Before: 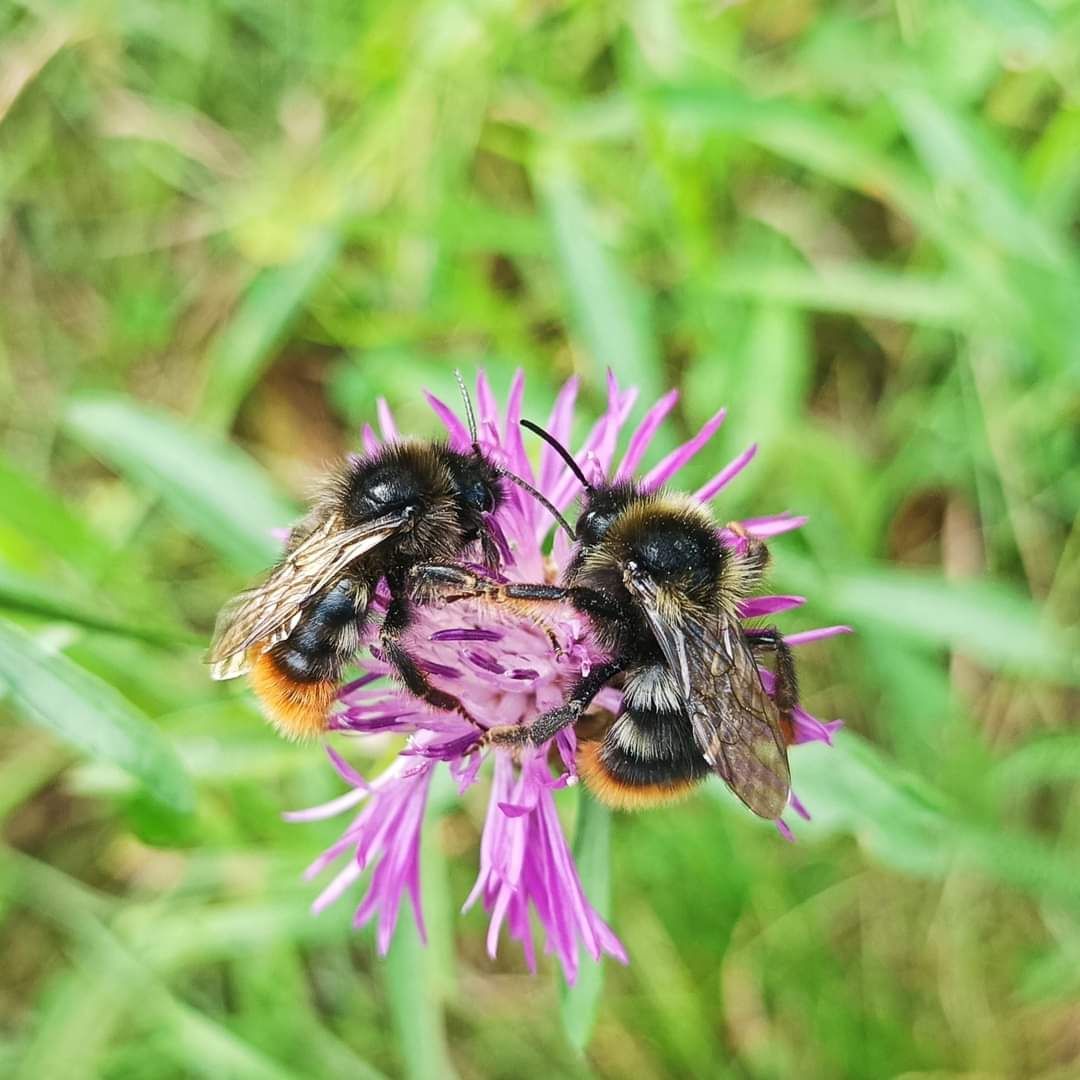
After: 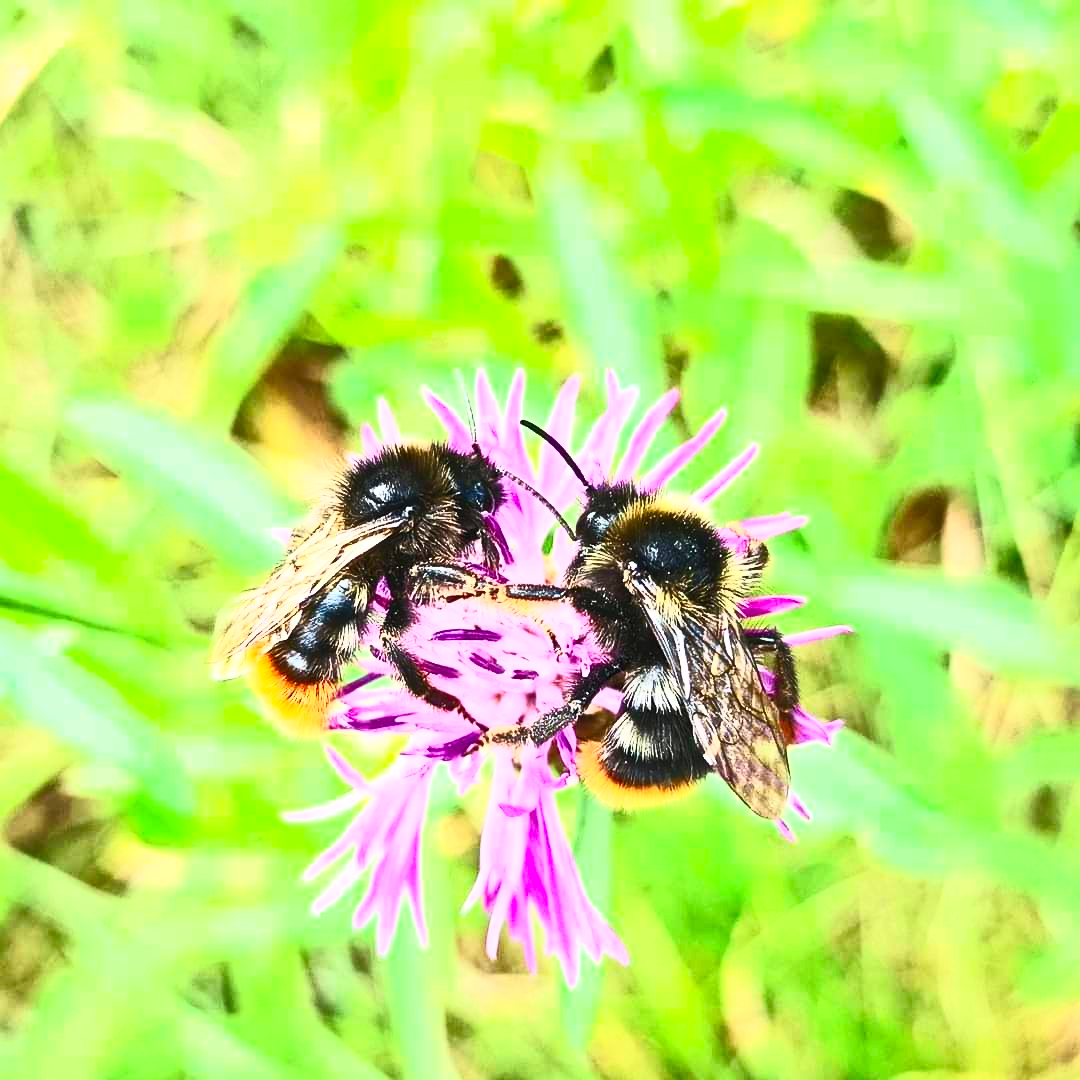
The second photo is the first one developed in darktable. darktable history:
contrast brightness saturation: contrast 0.845, brightness 0.596, saturation 0.591
